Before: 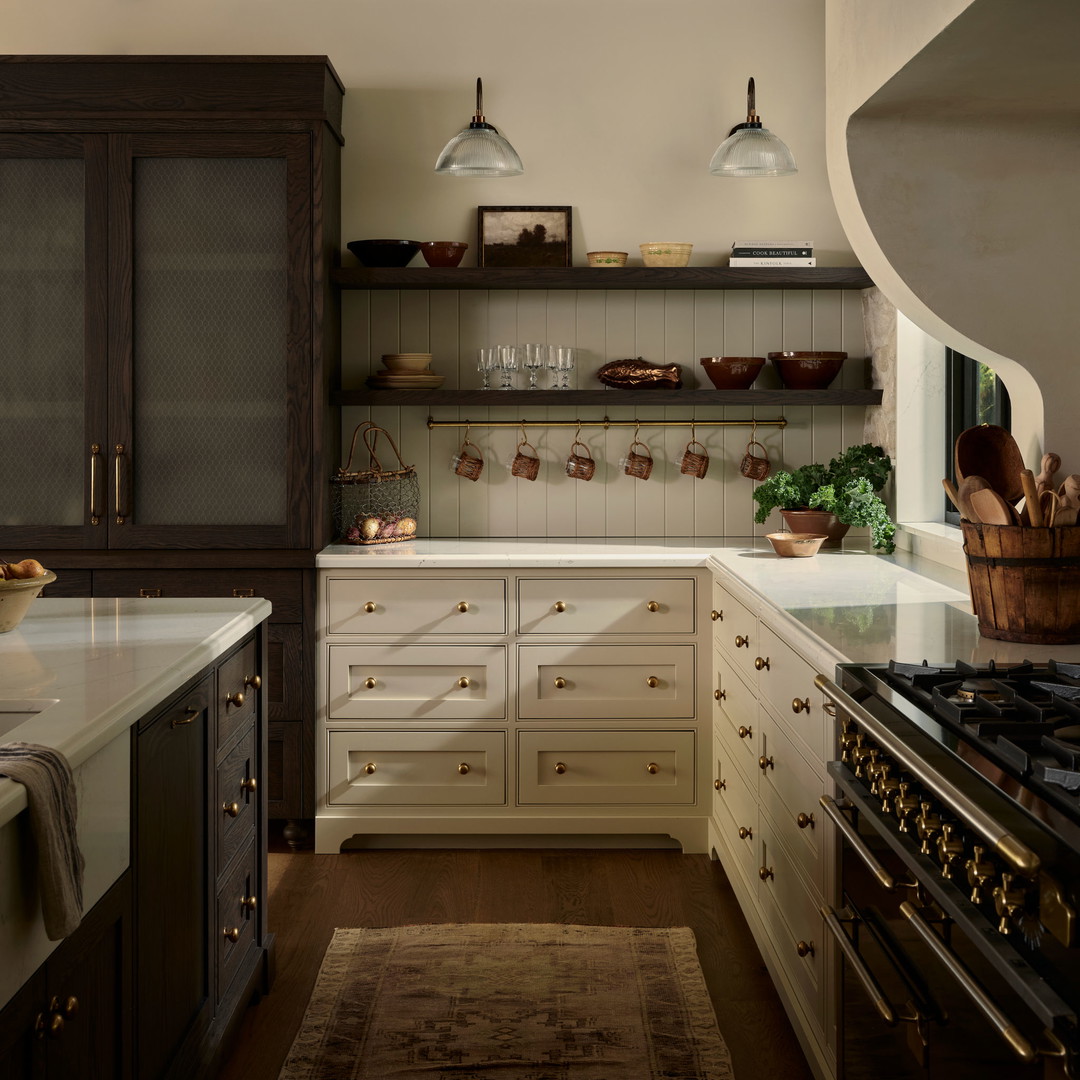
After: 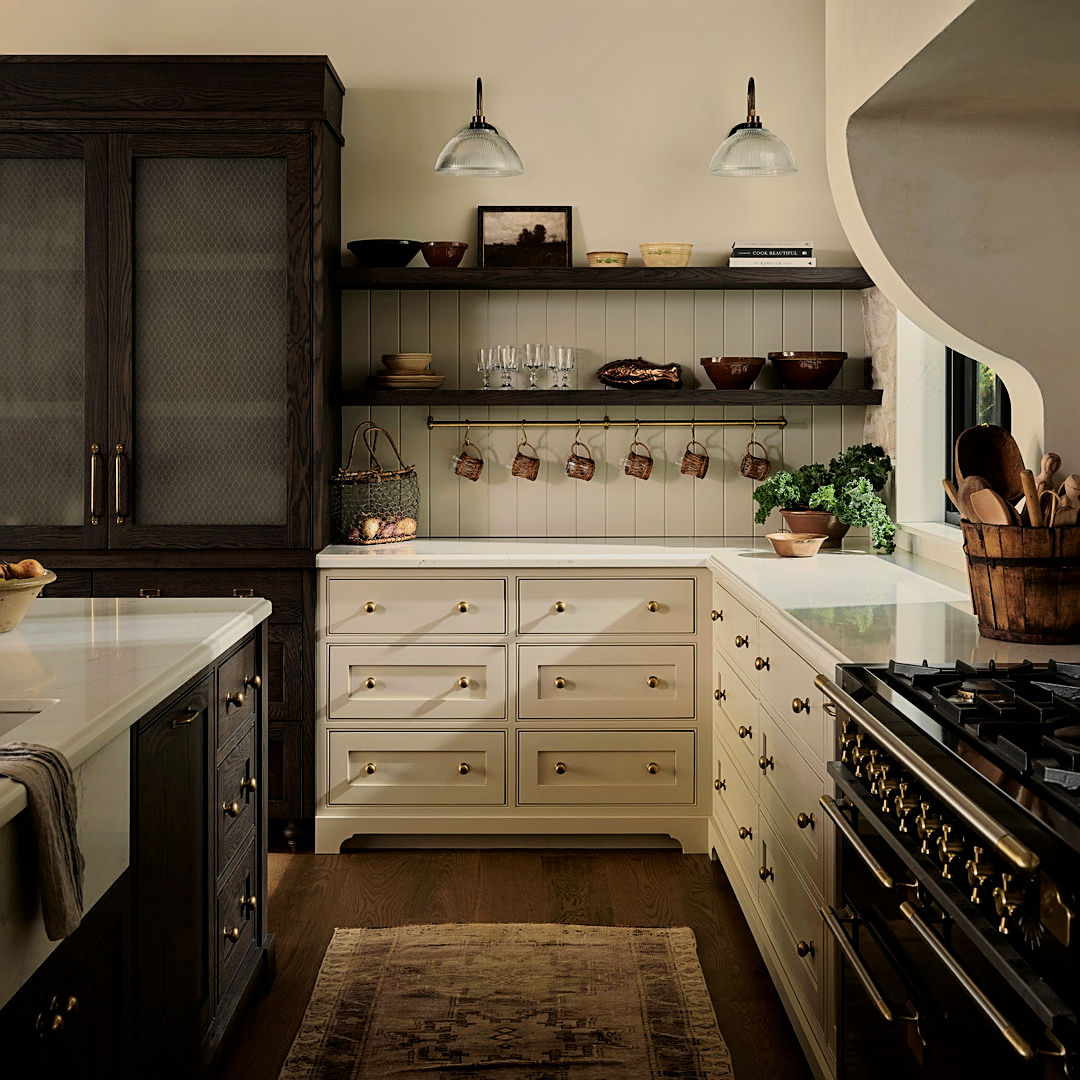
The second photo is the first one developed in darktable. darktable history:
tone equalizer: on, module defaults
filmic rgb: black relative exposure -7.65 EV, white relative exposure 4.56 EV, hardness 3.61, color science v6 (2022)
exposure: exposure 0.507 EV, compensate highlight preservation false
sharpen: on, module defaults
